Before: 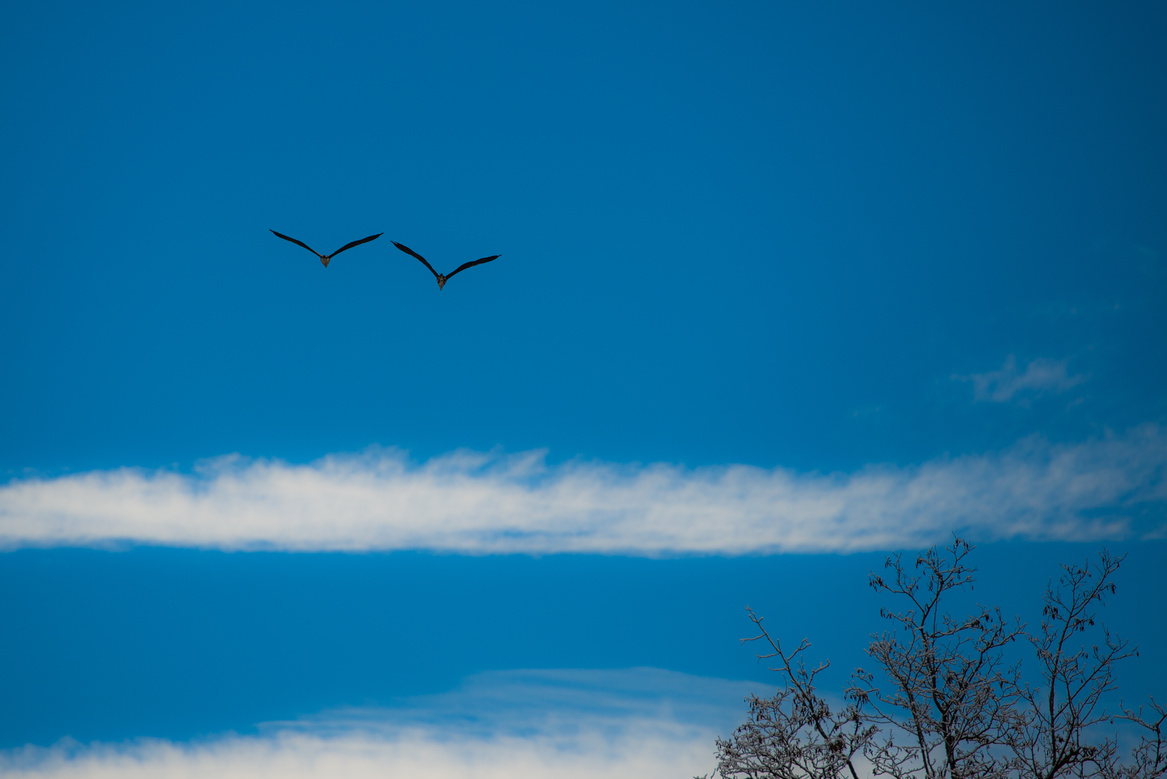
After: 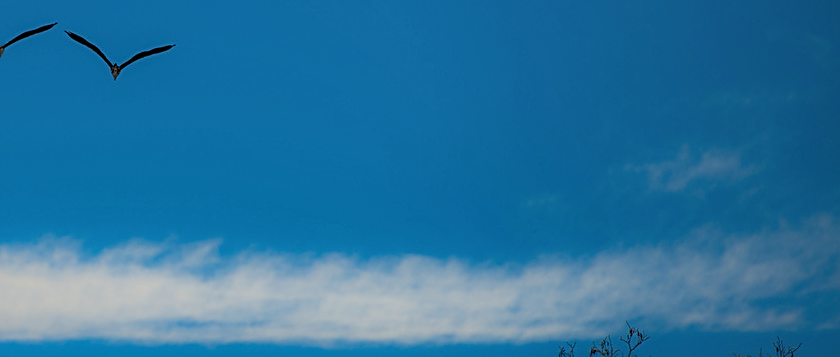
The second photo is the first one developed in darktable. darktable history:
color correction: highlights b* 3
crop and rotate: left 27.938%, top 27.046%, bottom 27.046%
local contrast: on, module defaults
shadows and highlights: shadows 40, highlights -60
sharpen: on, module defaults
